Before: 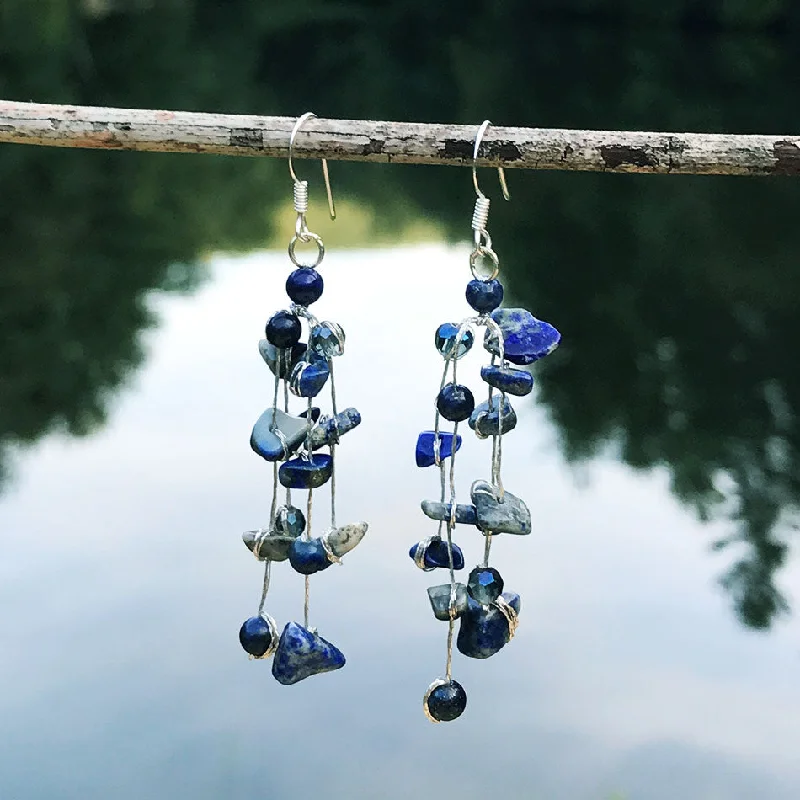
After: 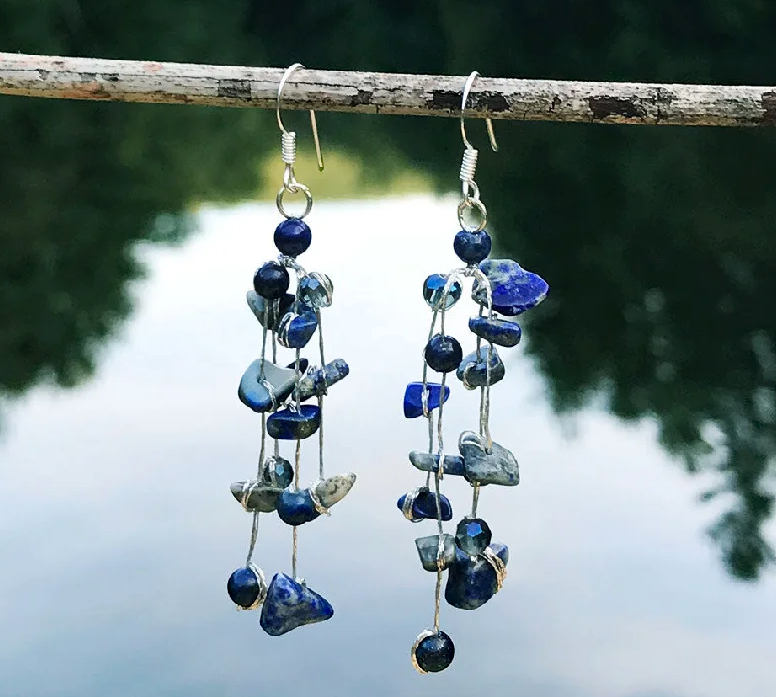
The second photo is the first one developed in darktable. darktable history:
haze removal: compatibility mode true, adaptive false
crop: left 1.507%, top 6.147%, right 1.379%, bottom 6.637%
